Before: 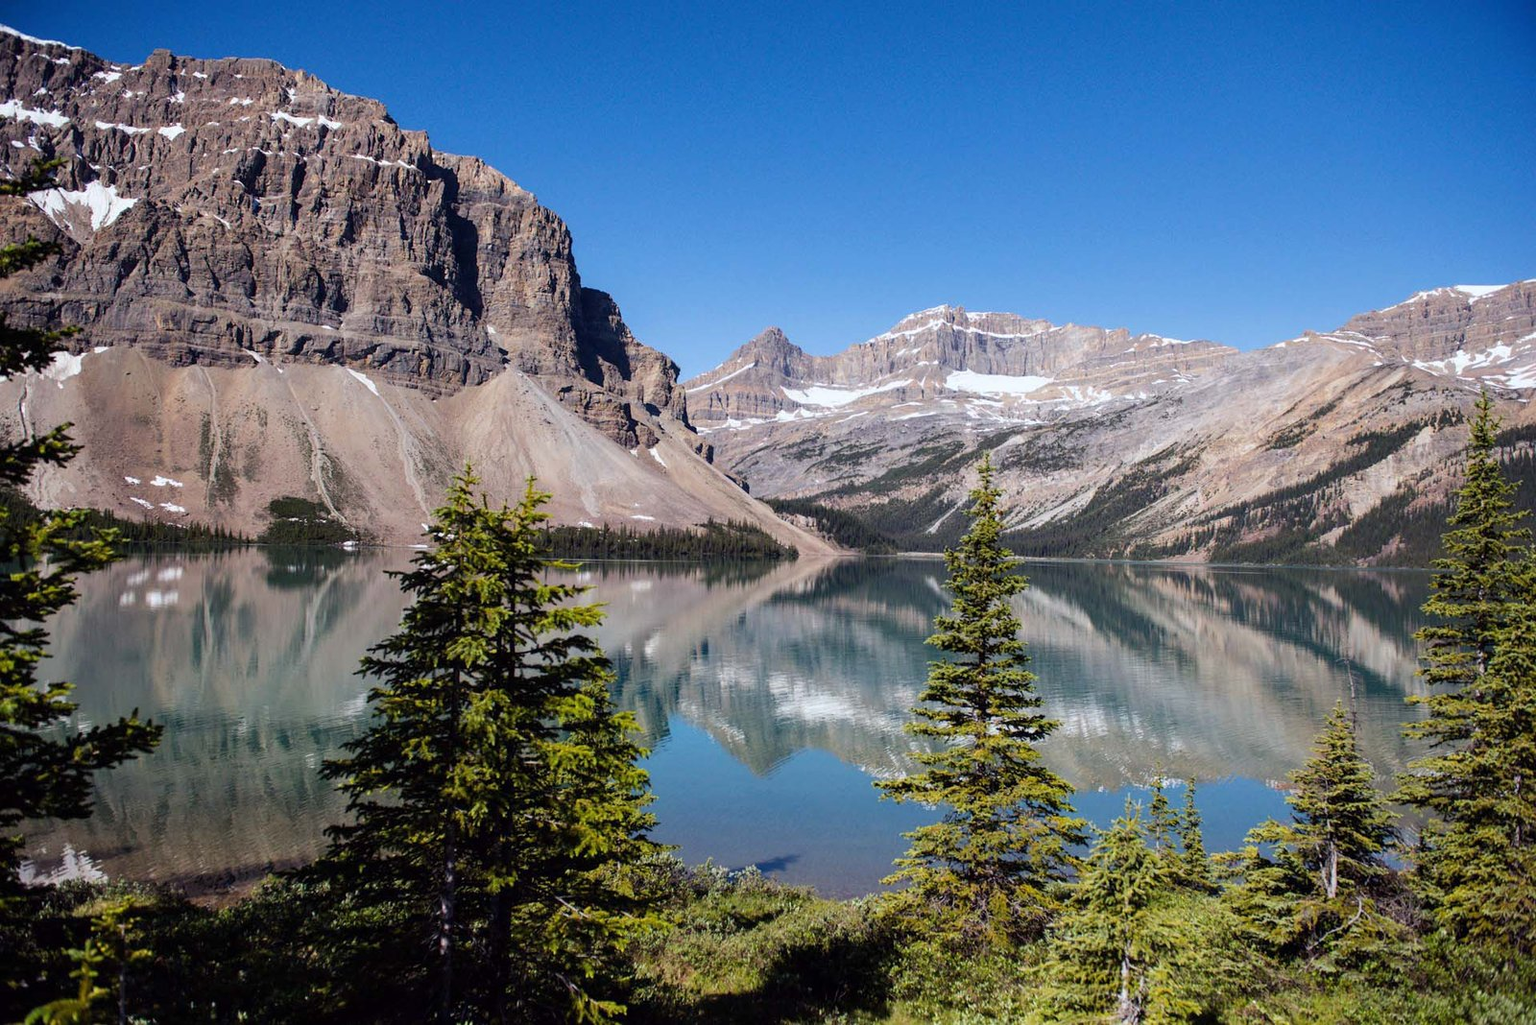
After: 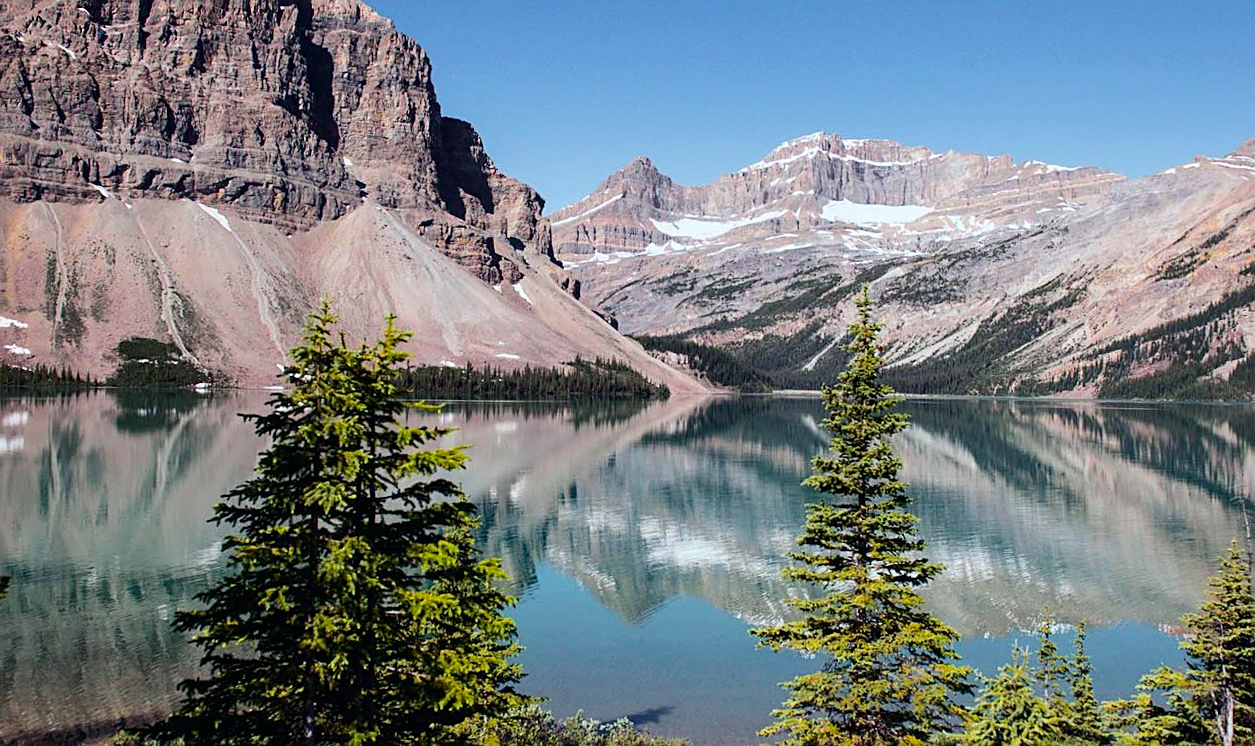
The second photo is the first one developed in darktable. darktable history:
crop: left 9.712%, top 16.928%, right 10.845%, bottom 12.332%
tone curve: curves: ch0 [(0, 0.003) (0.056, 0.041) (0.211, 0.187) (0.482, 0.519) (0.836, 0.864) (0.997, 0.984)]; ch1 [(0, 0) (0.276, 0.206) (0.393, 0.364) (0.482, 0.471) (0.506, 0.5) (0.523, 0.523) (0.572, 0.604) (0.635, 0.665) (0.695, 0.759) (1, 1)]; ch2 [(0, 0) (0.438, 0.456) (0.473, 0.47) (0.503, 0.503) (0.536, 0.527) (0.562, 0.584) (0.612, 0.61) (0.679, 0.72) (1, 1)], color space Lab, independent channels, preserve colors none
sharpen: on, module defaults
rotate and perspective: rotation -0.45°, automatic cropping original format, crop left 0.008, crop right 0.992, crop top 0.012, crop bottom 0.988
